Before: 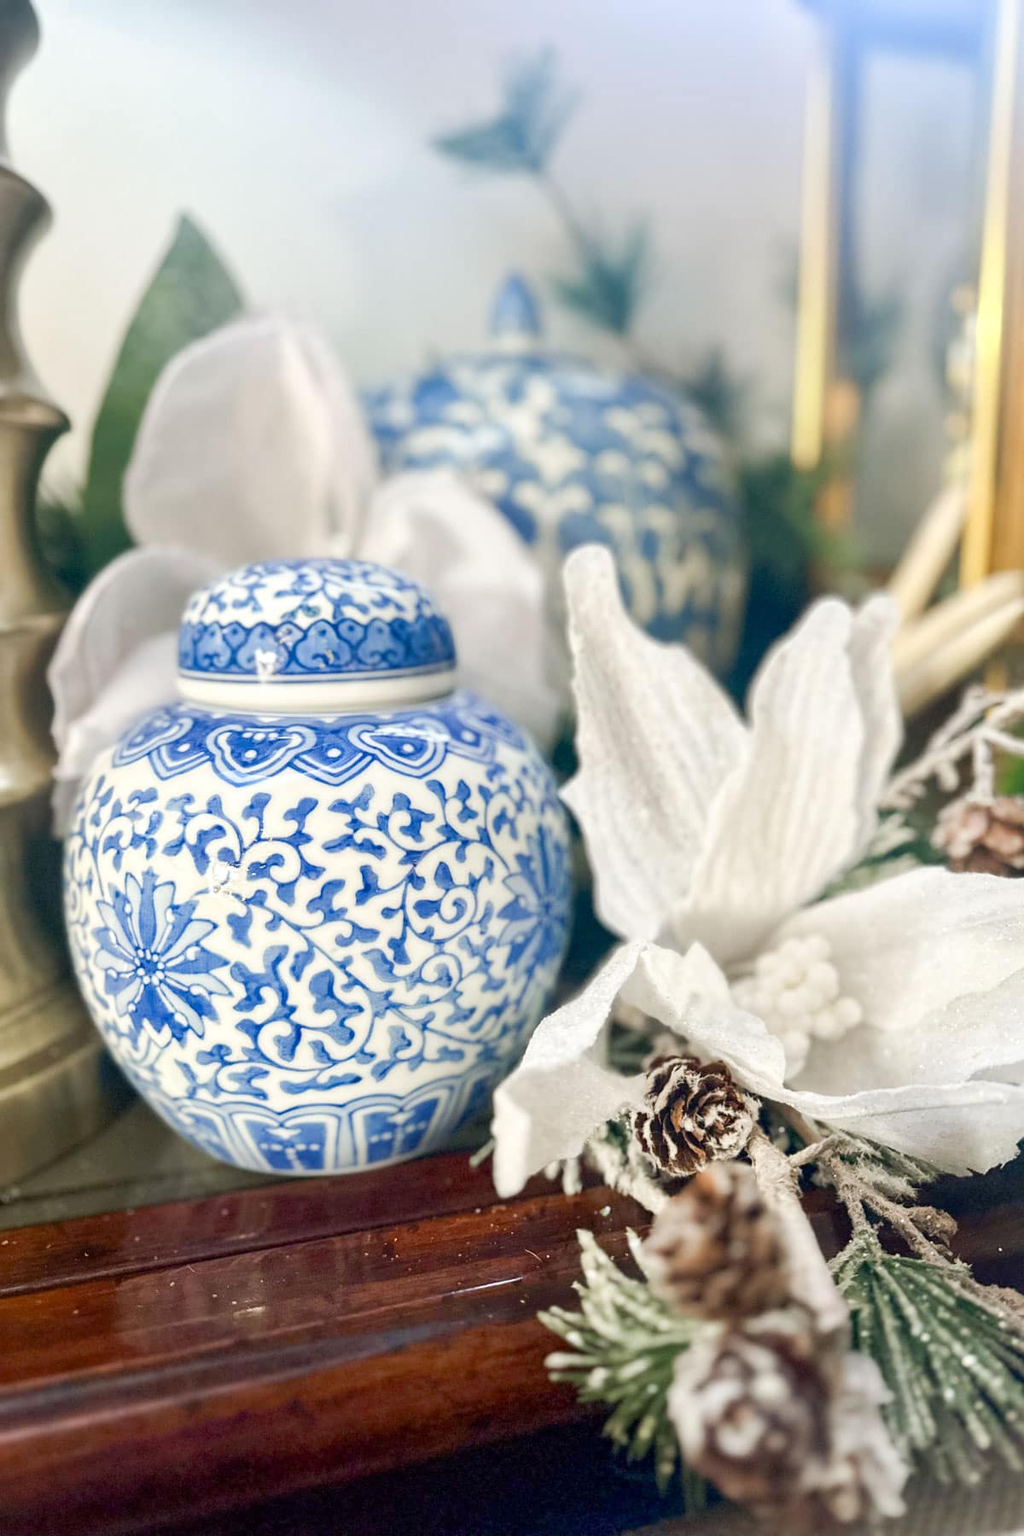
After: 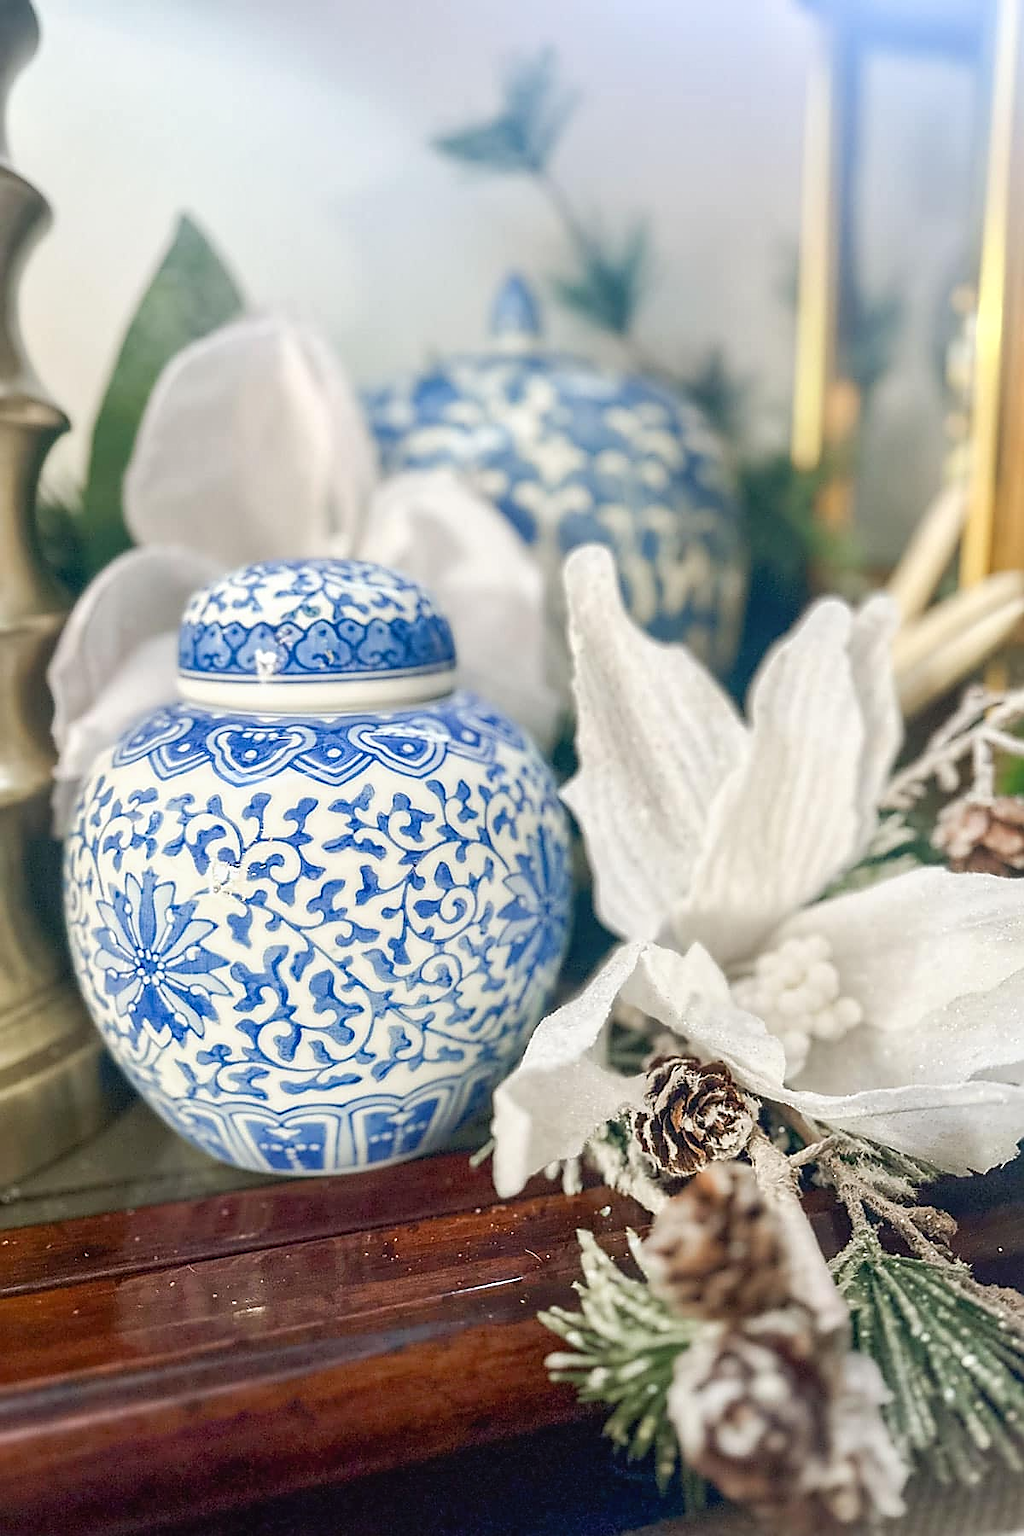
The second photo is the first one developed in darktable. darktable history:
sharpen: radius 1.382, amount 1.258, threshold 0.784
local contrast: detail 110%
